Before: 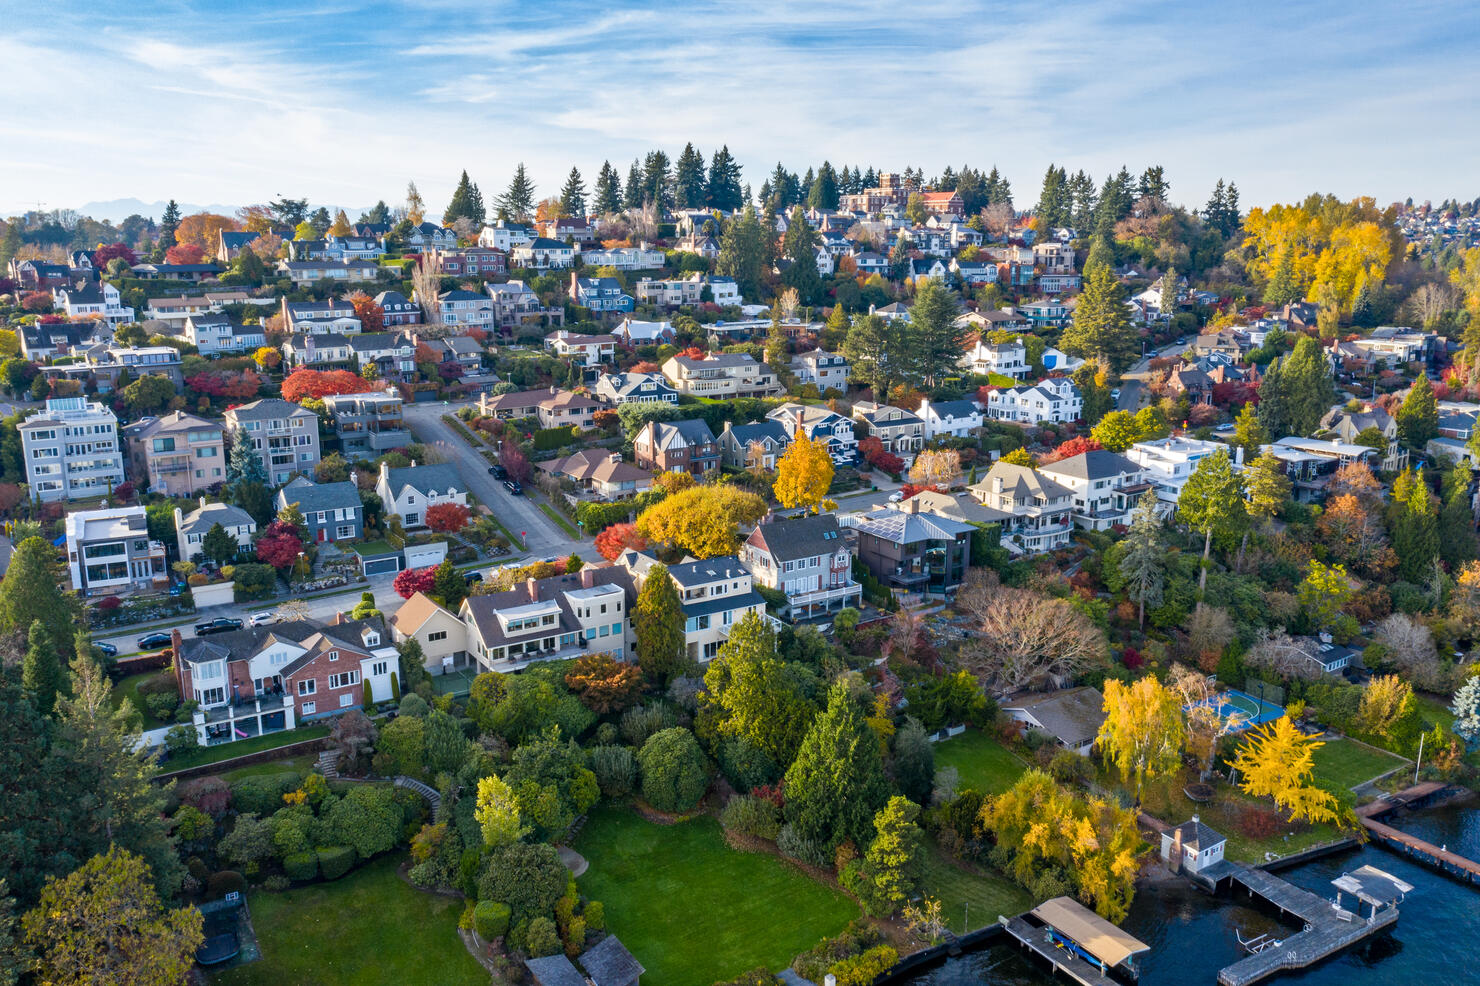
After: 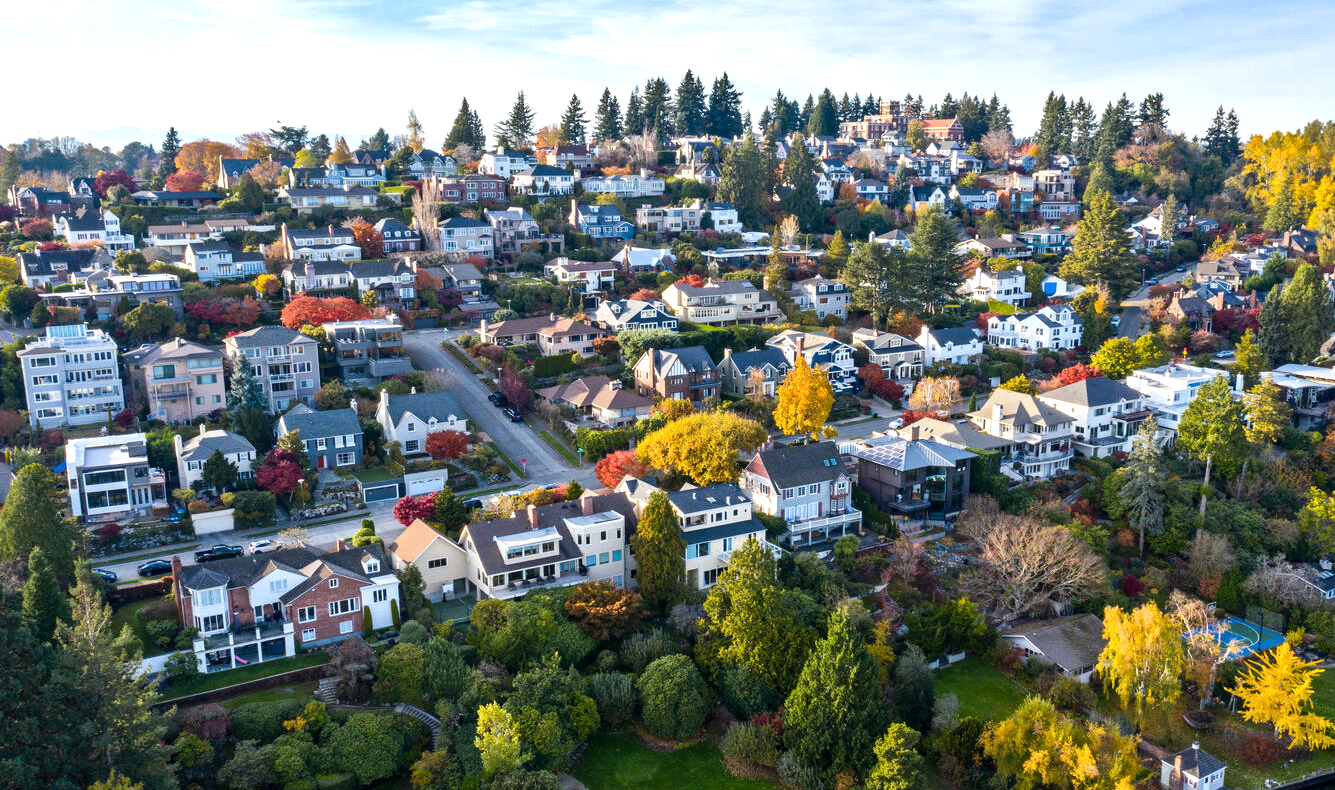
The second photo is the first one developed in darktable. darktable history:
crop: top 7.43%, right 9.762%, bottom 12.098%
tone equalizer: -8 EV -0.411 EV, -7 EV -0.409 EV, -6 EV -0.37 EV, -5 EV -0.192 EV, -3 EV 0.211 EV, -2 EV 0.344 EV, -1 EV 0.411 EV, +0 EV 0.422 EV, edges refinement/feathering 500, mask exposure compensation -1.57 EV, preserve details no
